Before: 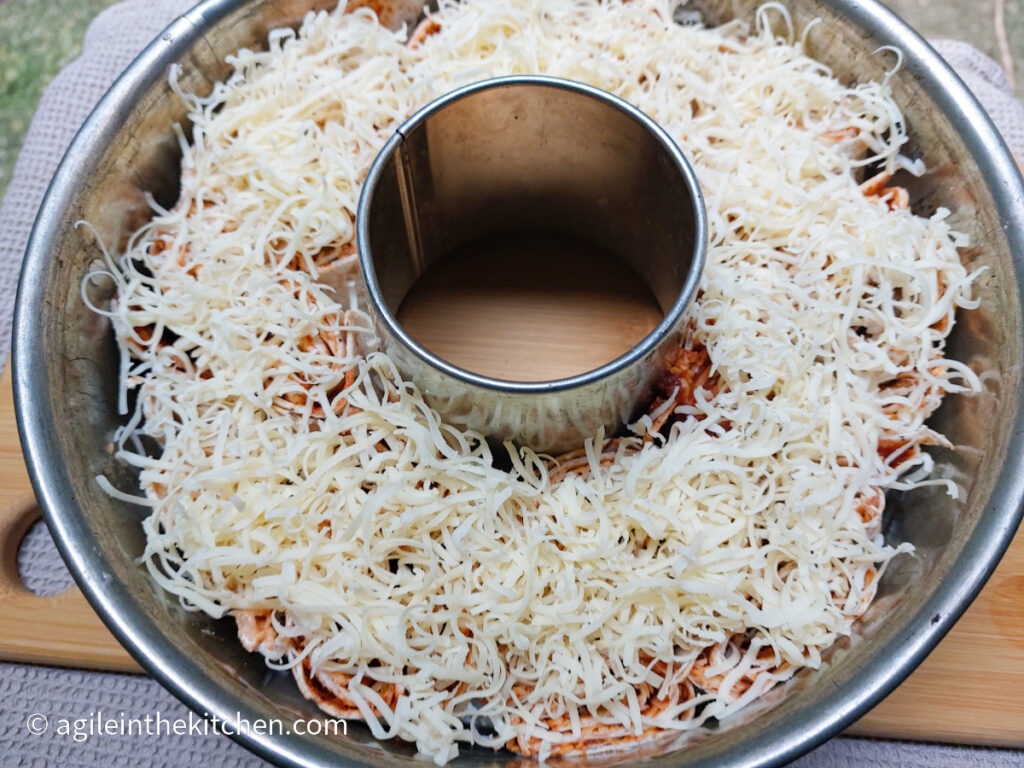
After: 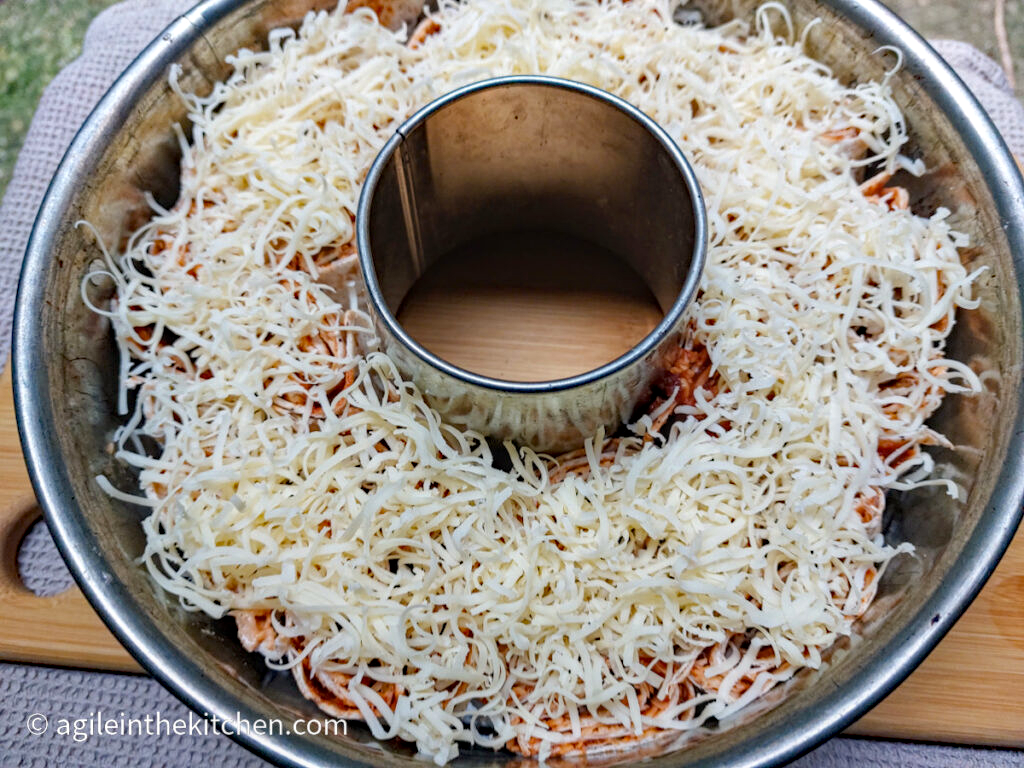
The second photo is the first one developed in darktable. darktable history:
local contrast: on, module defaults
haze removal: strength 0.303, distance 0.248, adaptive false
